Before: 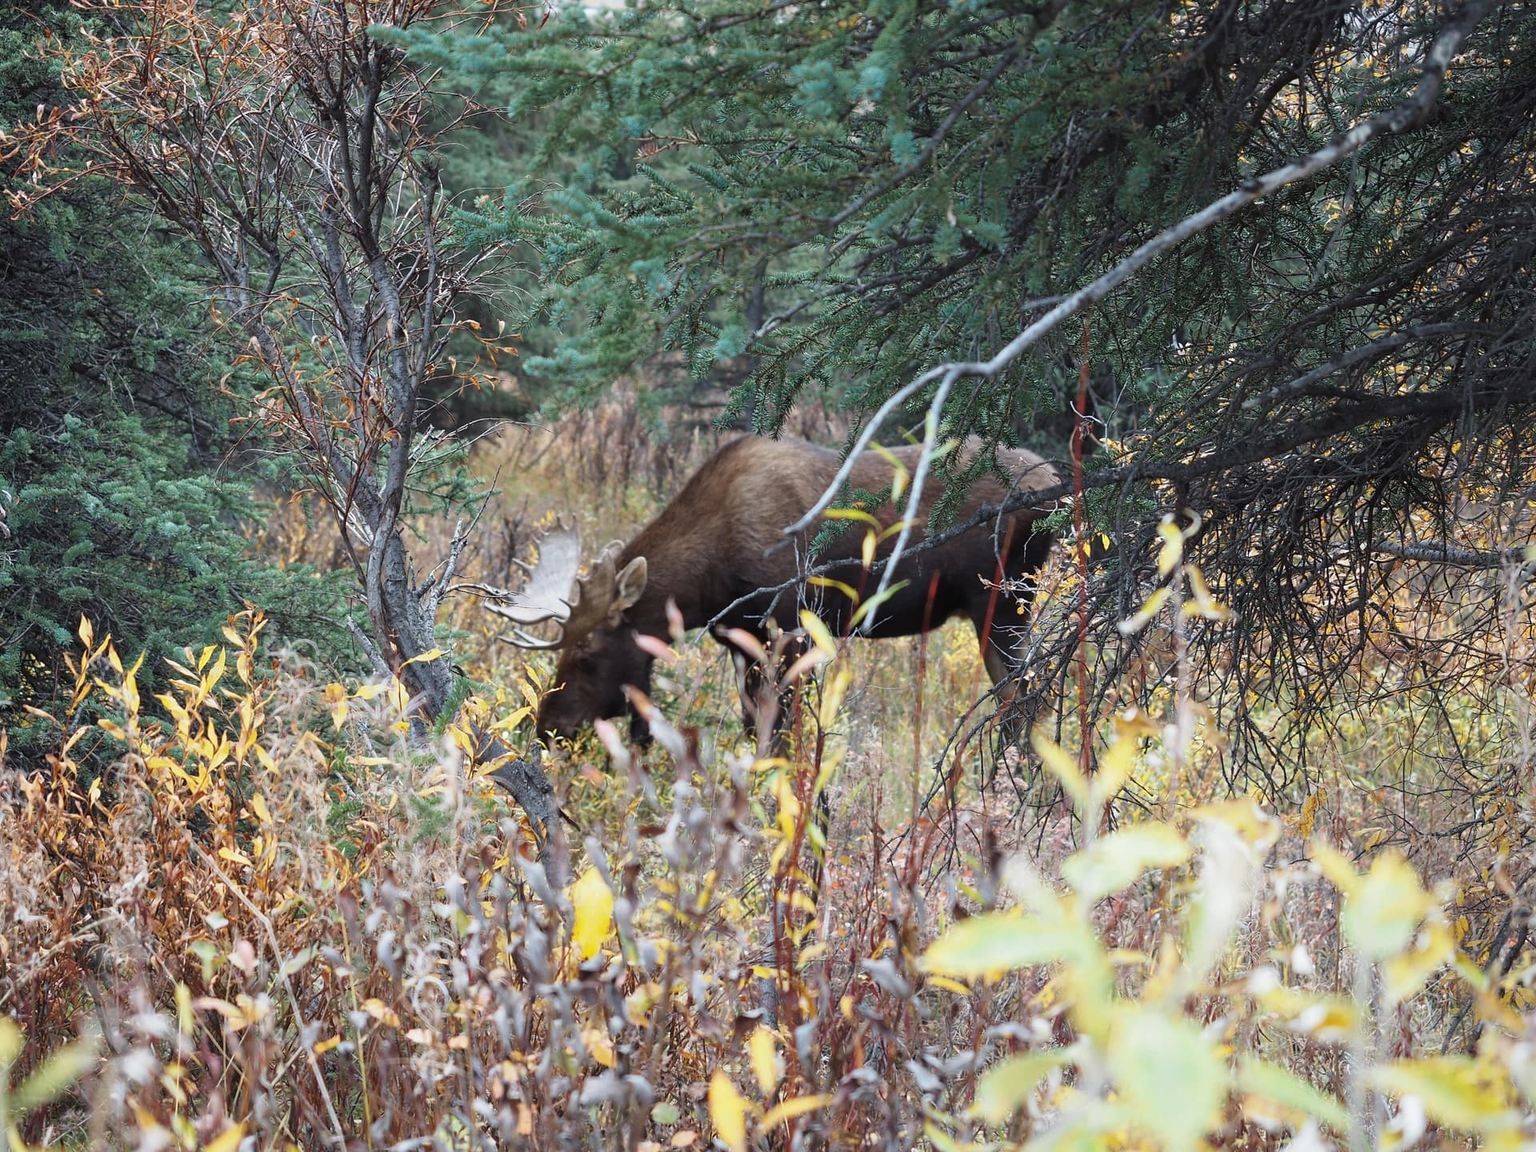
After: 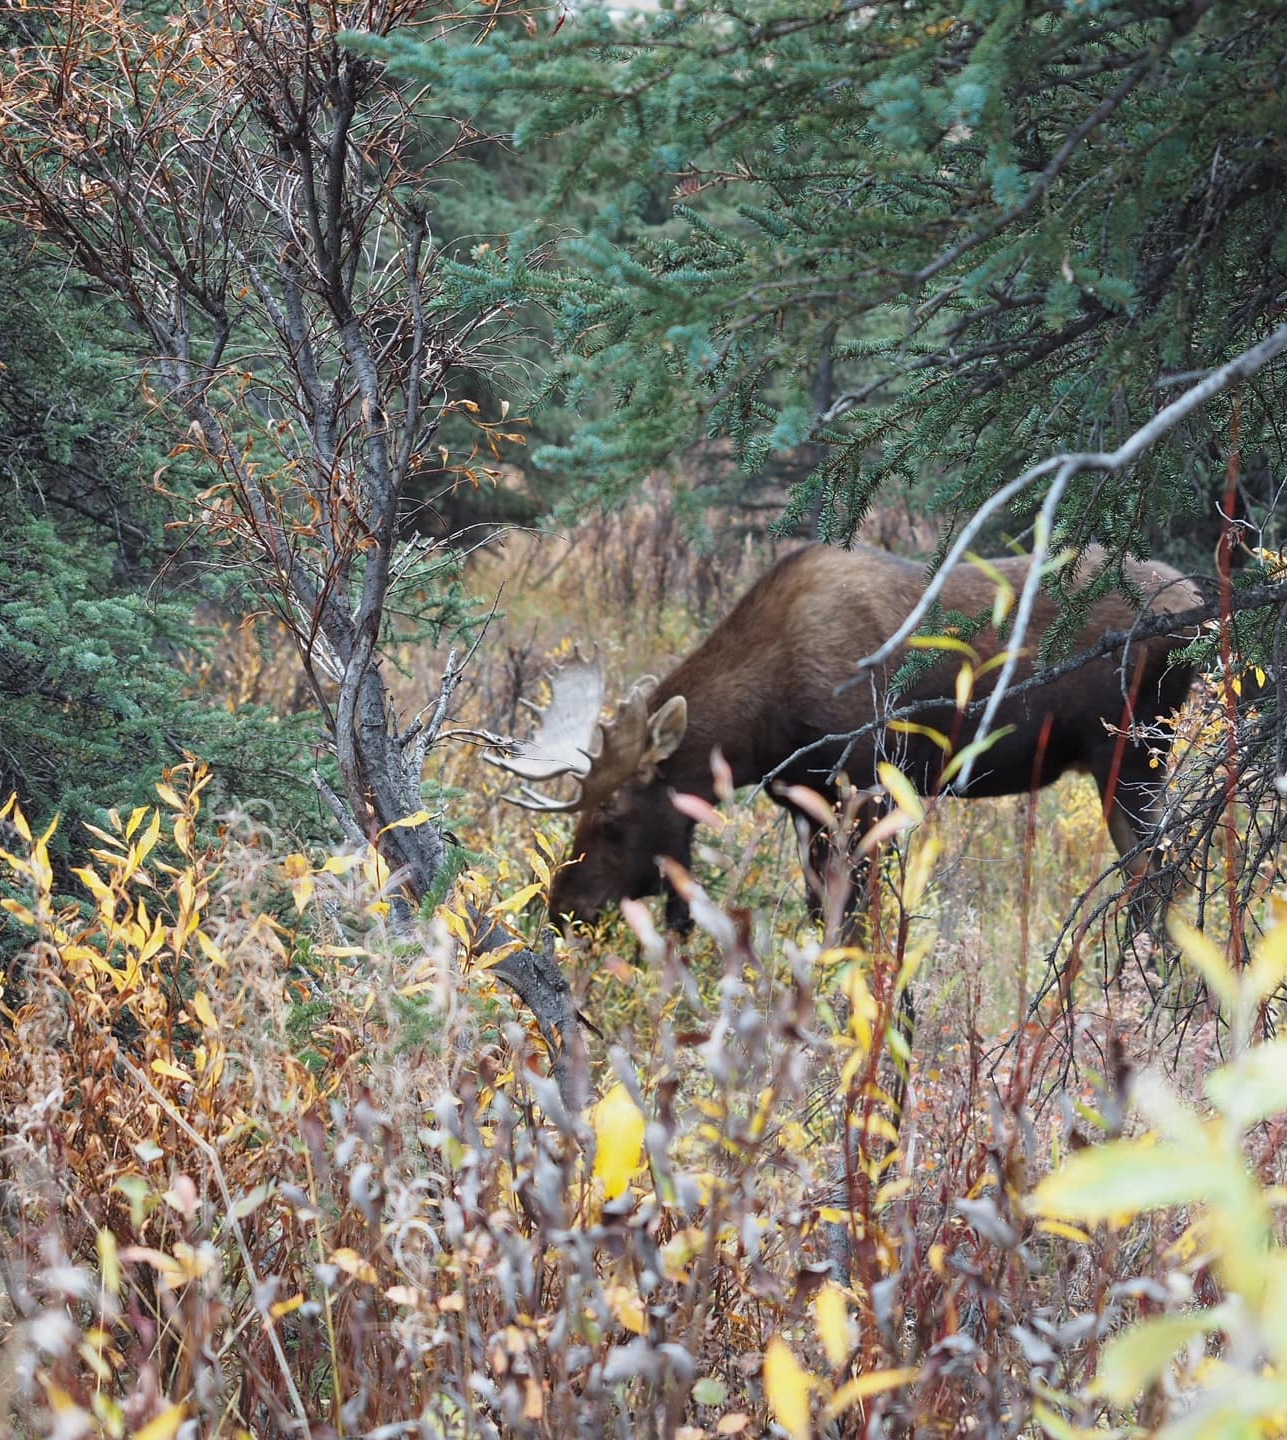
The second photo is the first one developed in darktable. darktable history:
crop and rotate: left 6.383%, right 26.565%
